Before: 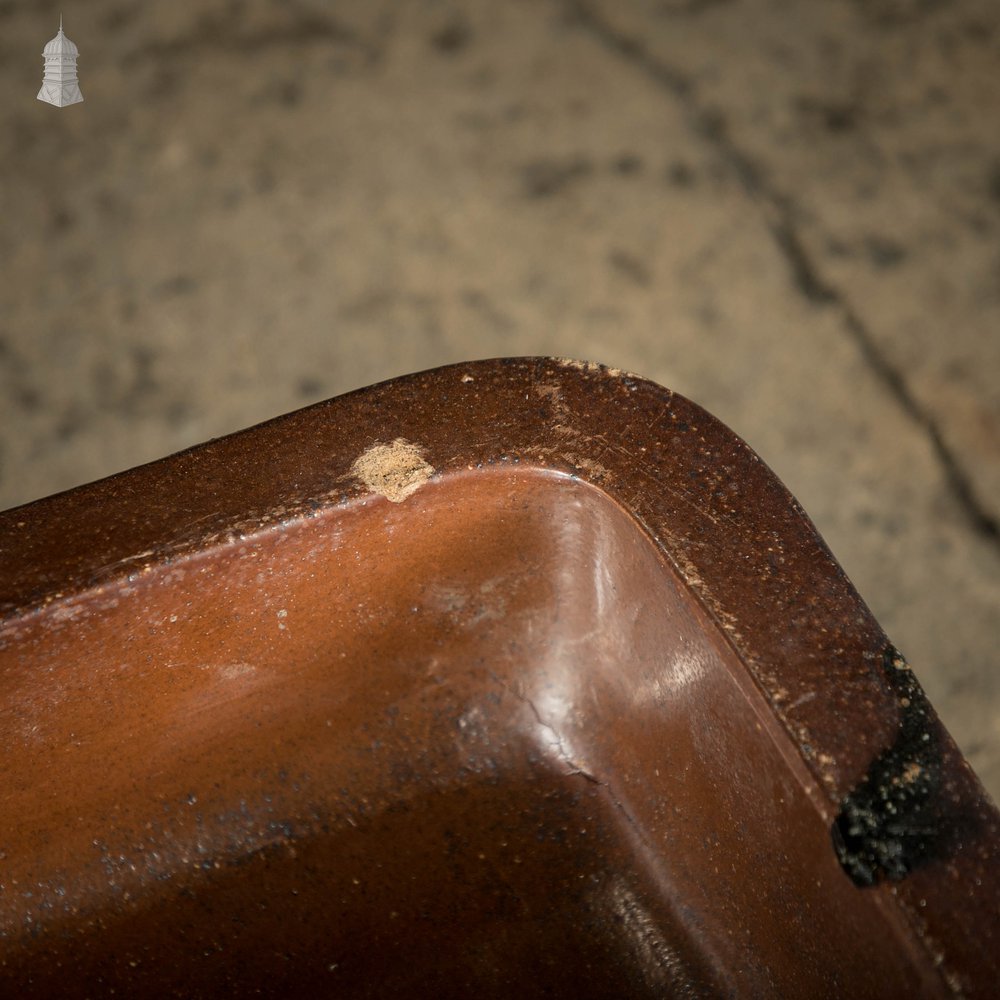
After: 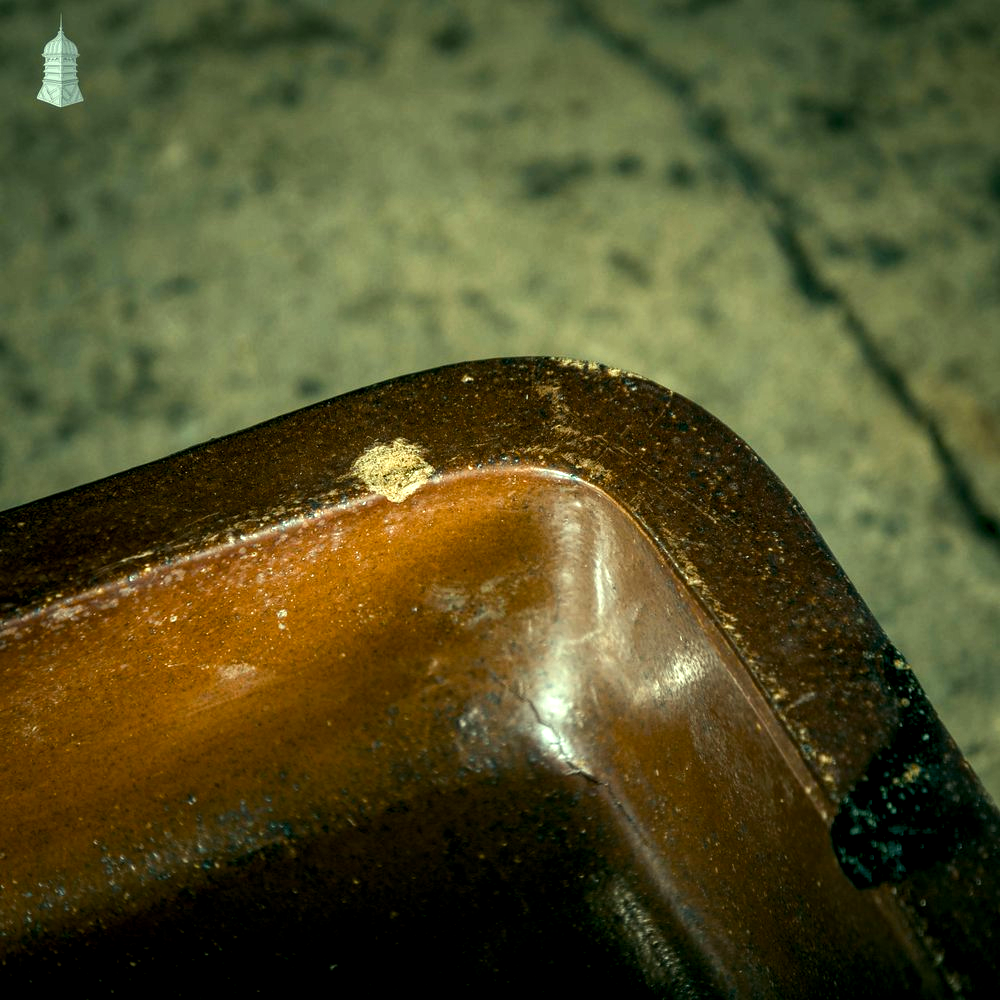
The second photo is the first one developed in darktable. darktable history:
local contrast: on, module defaults
color balance rgb: shadows lift › luminance -7.7%, shadows lift › chroma 2.13%, shadows lift › hue 165.27°, power › luminance -7.77%, power › chroma 1.1%, power › hue 215.88°, highlights gain › luminance 15.15%, highlights gain › chroma 7%, highlights gain › hue 125.57°, global offset › luminance -0.33%, global offset › chroma 0.11%, global offset › hue 165.27°, perceptual saturation grading › global saturation 24.42%, perceptual saturation grading › highlights -24.42%, perceptual saturation grading › mid-tones 24.42%, perceptual saturation grading › shadows 40%, perceptual brilliance grading › global brilliance -5%, perceptual brilliance grading › highlights 24.42%, perceptual brilliance grading › mid-tones 7%, perceptual brilliance grading › shadows -5%
